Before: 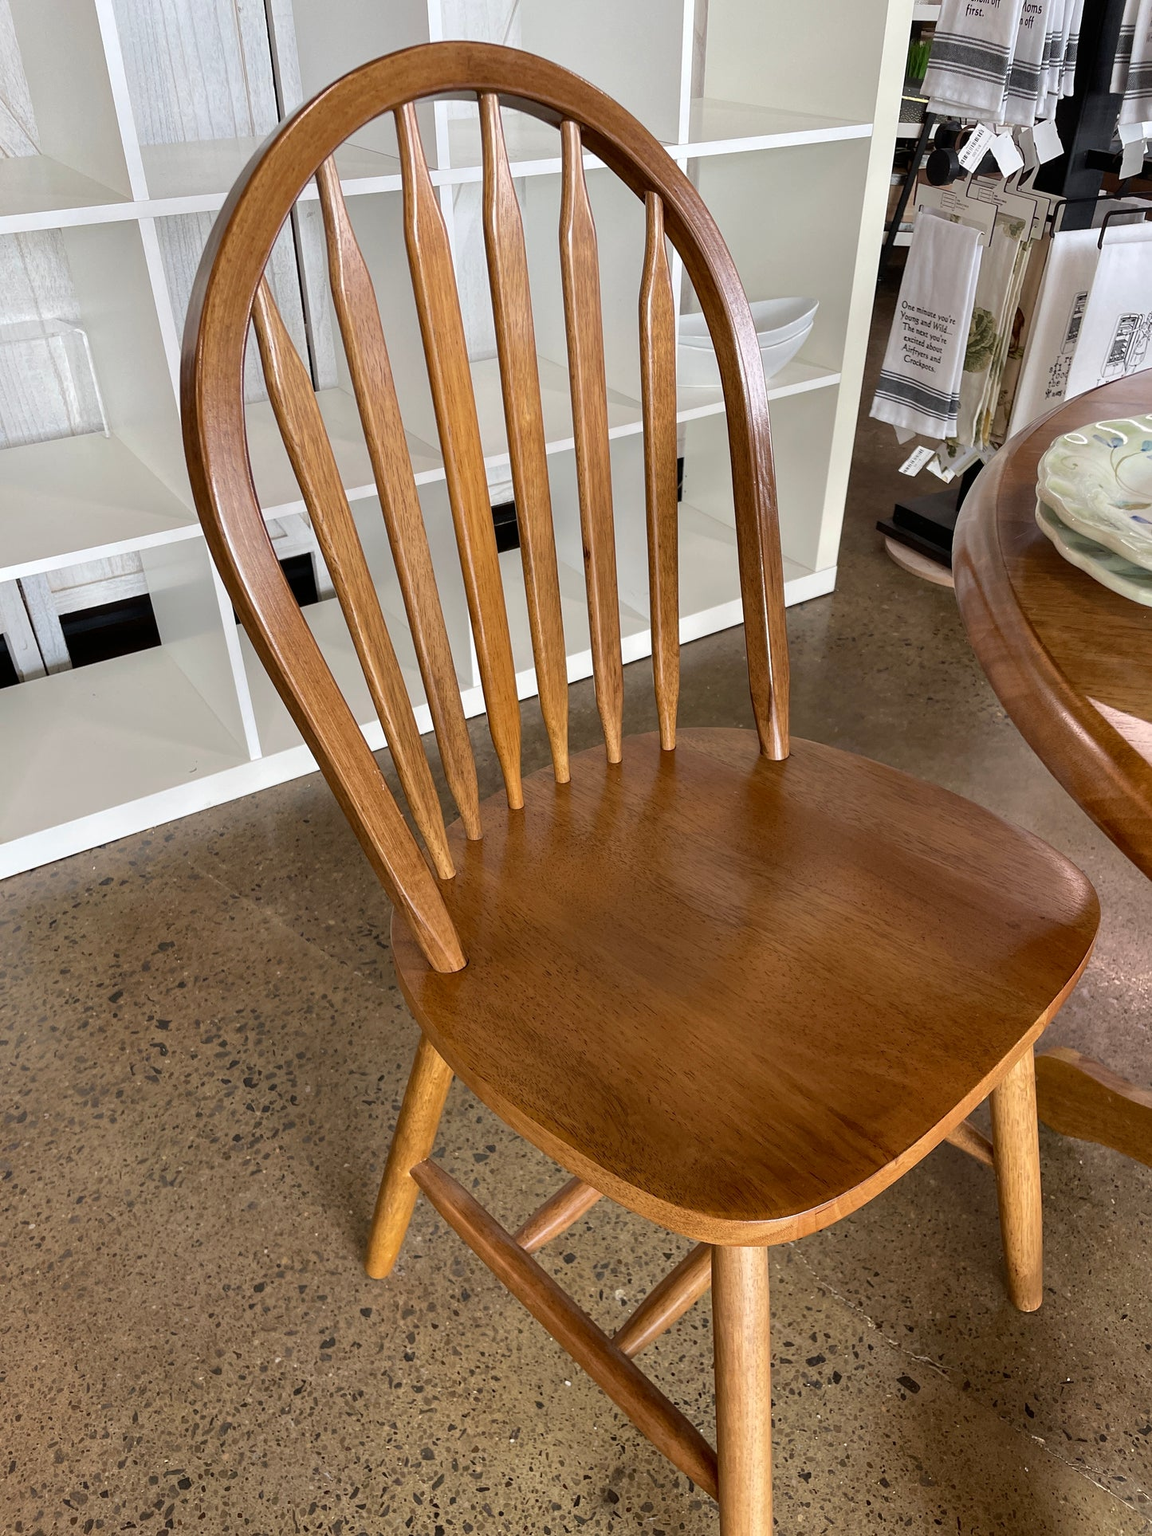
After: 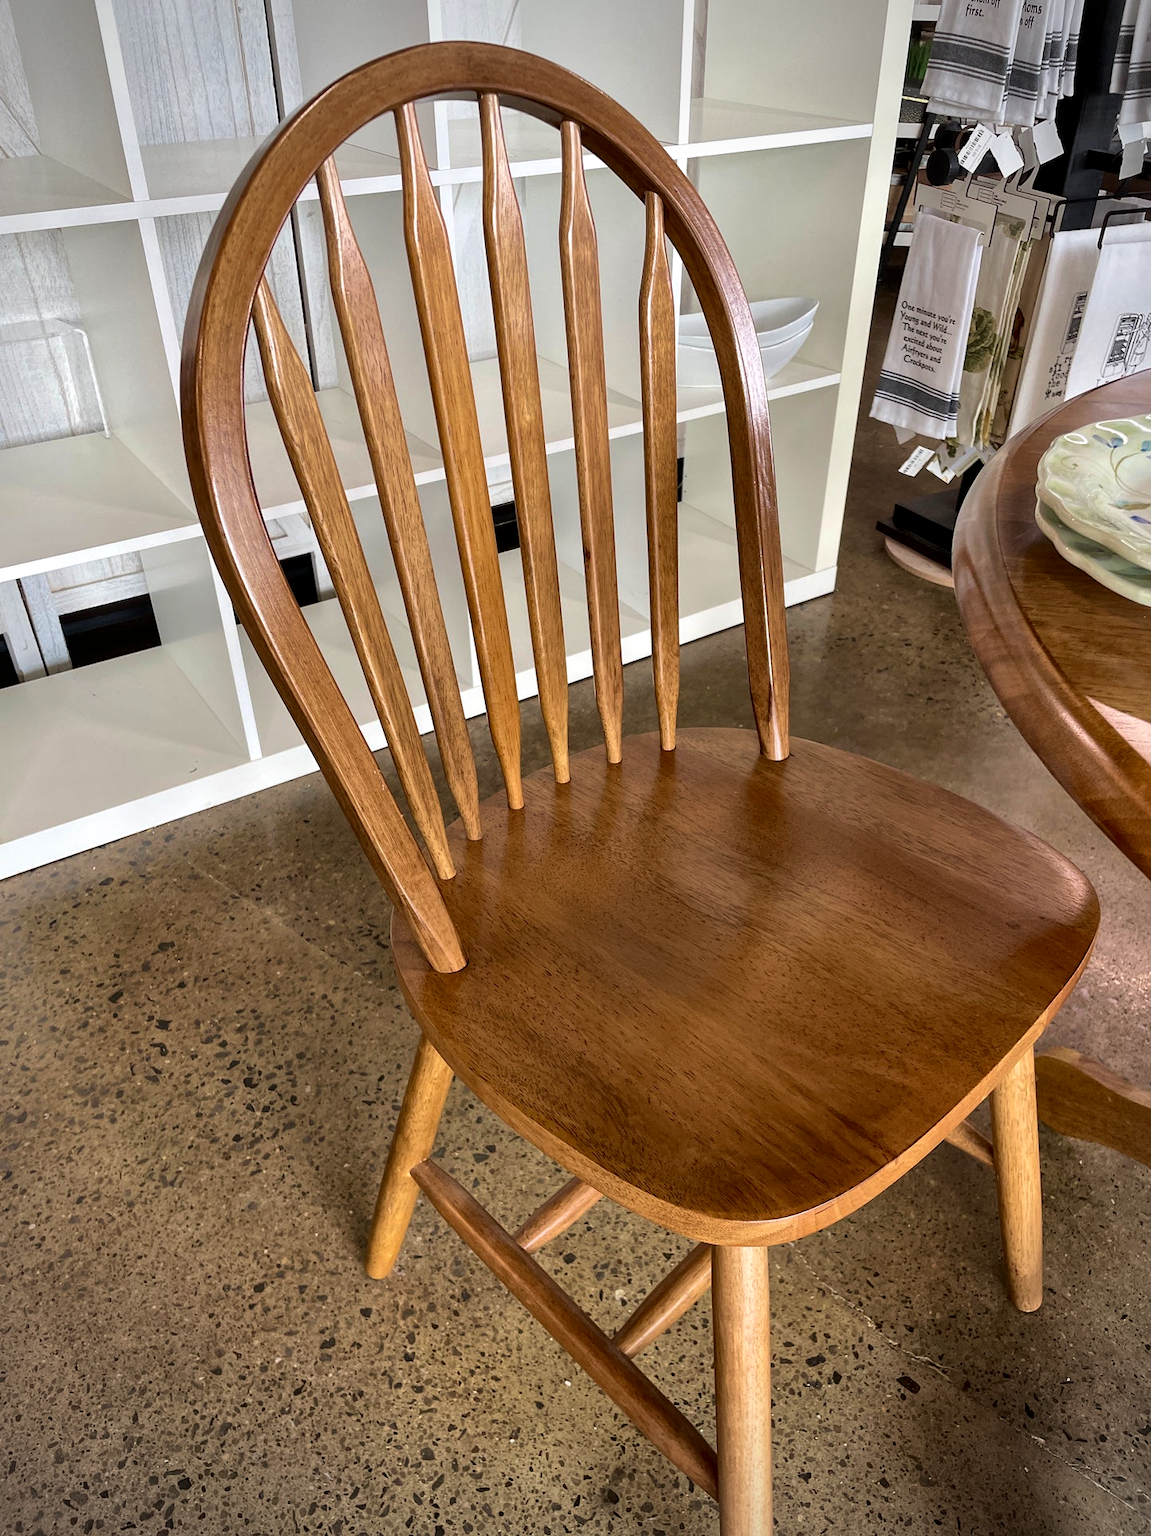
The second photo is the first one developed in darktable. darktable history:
local contrast: mode bilateral grid, contrast 20, coarseness 50, detail 144%, midtone range 0.2
vignetting: unbound false
velvia: on, module defaults
